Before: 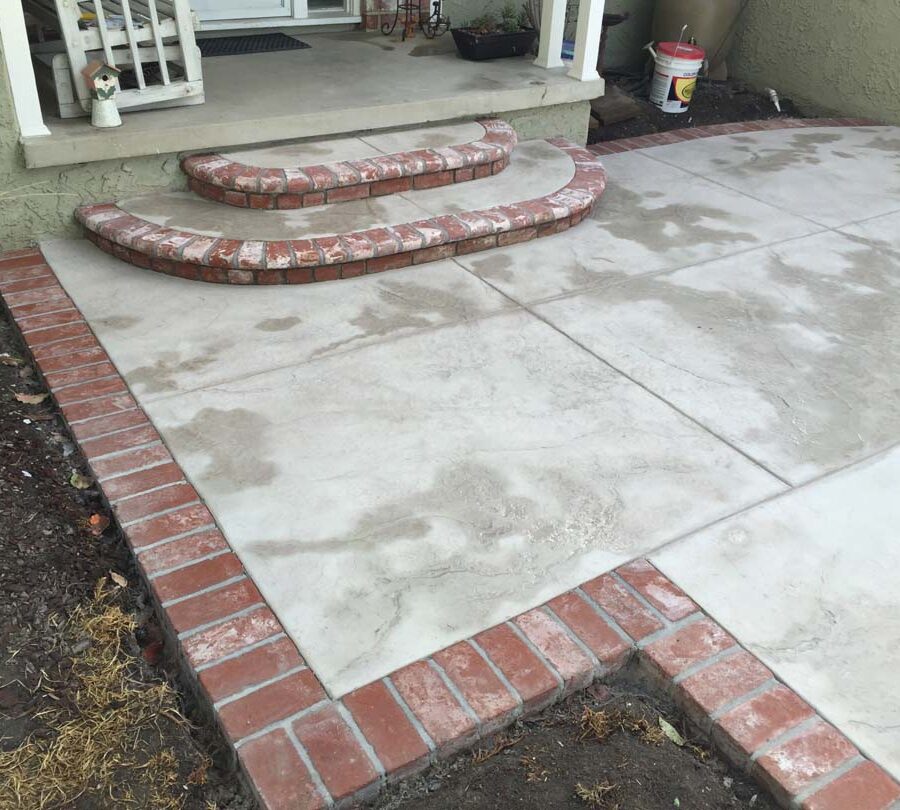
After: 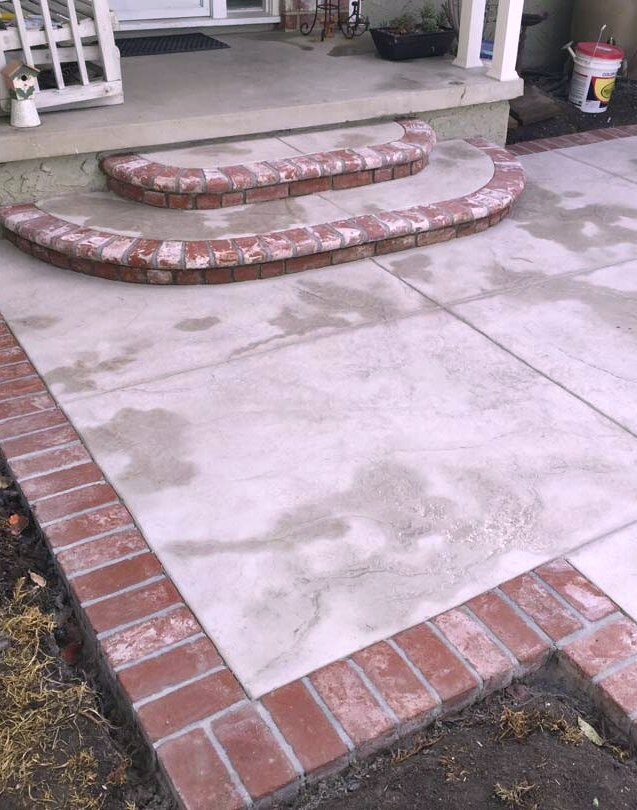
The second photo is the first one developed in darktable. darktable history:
crop and rotate: left 9.061%, right 20.142%
white balance: red 0.948, green 1.02, blue 1.176
color correction: highlights a* 11.96, highlights b* 11.58
